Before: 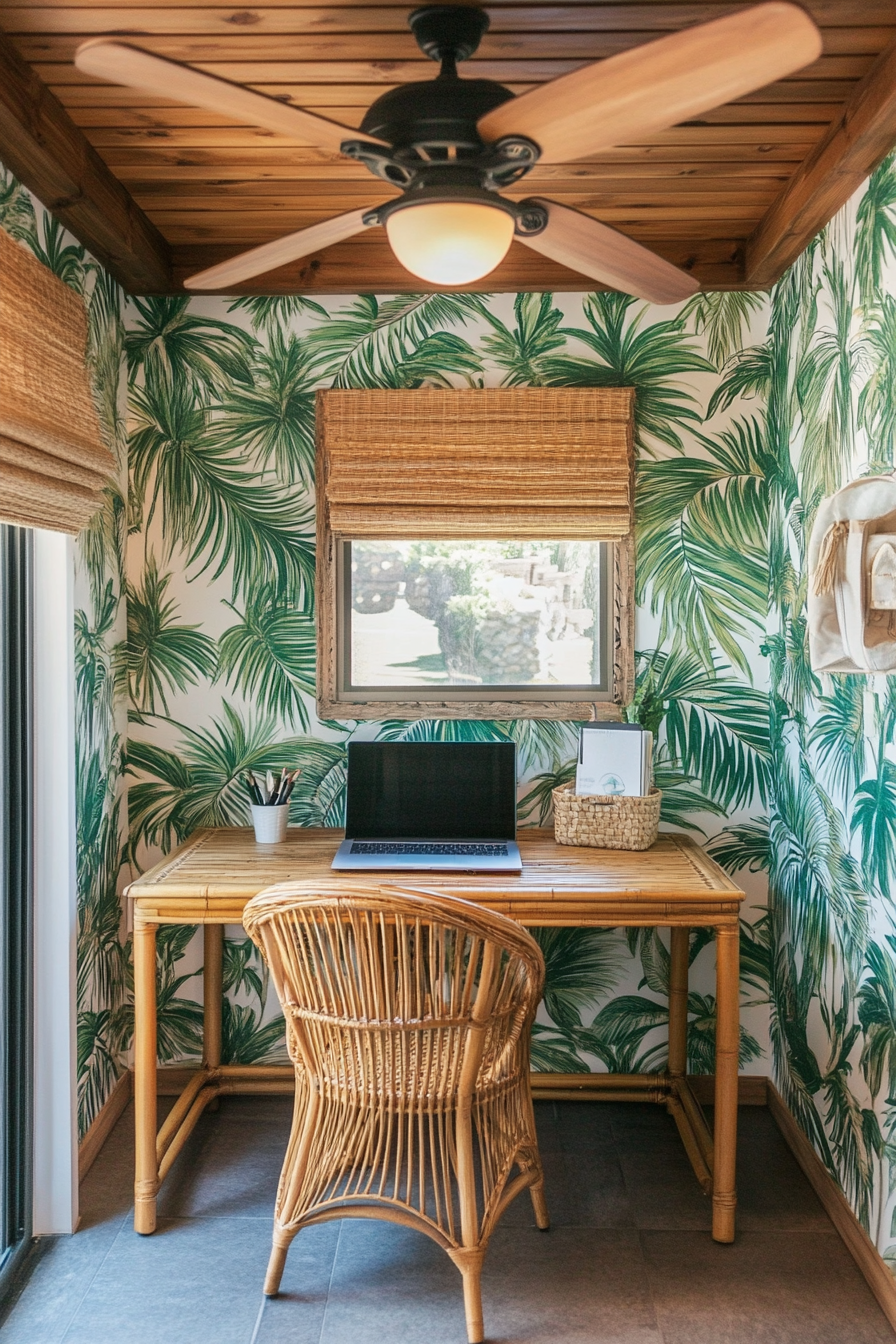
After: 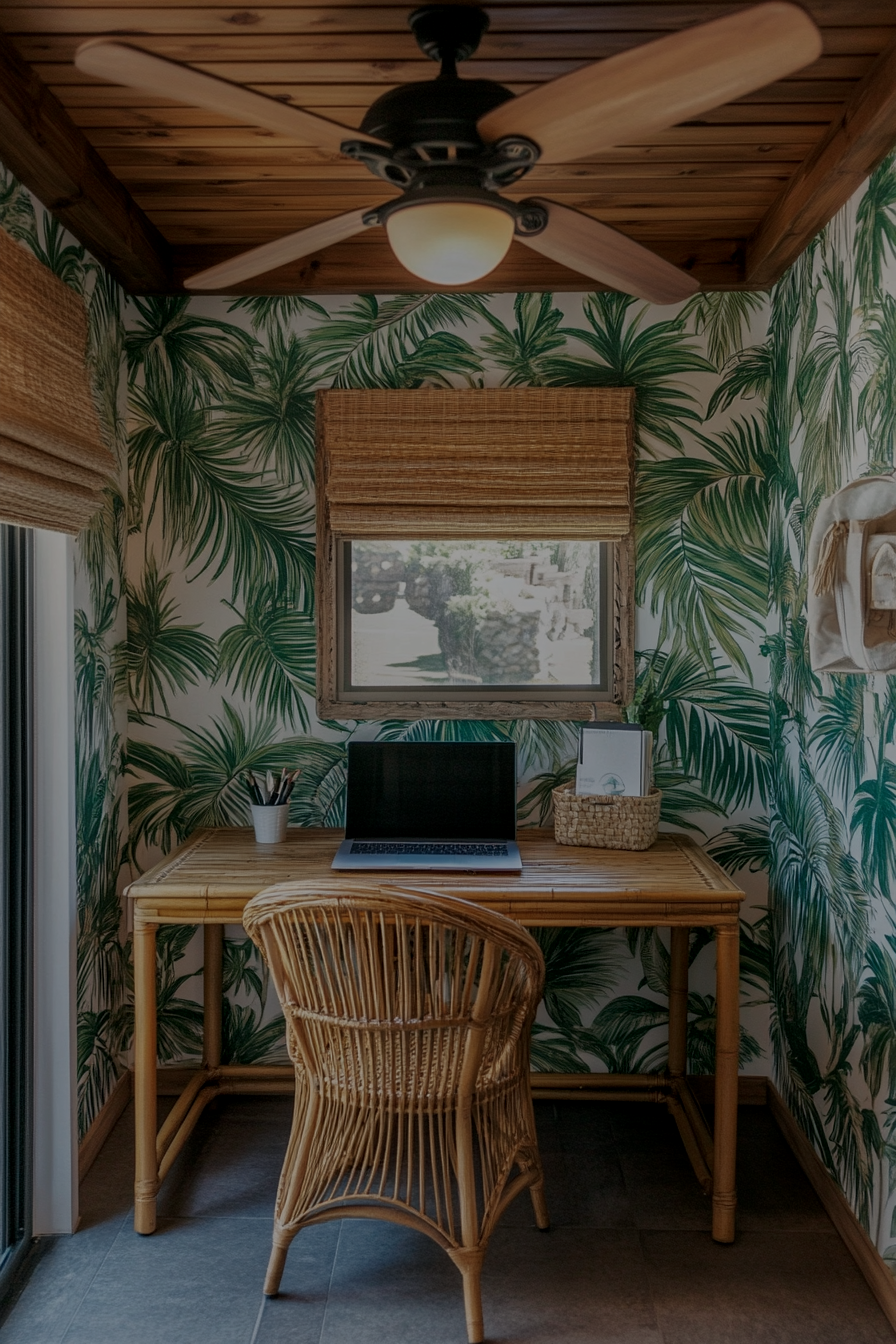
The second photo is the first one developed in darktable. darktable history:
tone equalizer: -8 EV -1.99 EV, -7 EV -1.97 EV, -6 EV -1.96 EV, -5 EV -1.99 EV, -4 EV -1.99 EV, -3 EV -1.99 EV, -2 EV -1.99 EV, -1 EV -1.62 EV, +0 EV -1.98 EV, edges refinement/feathering 500, mask exposure compensation -1.57 EV, preserve details no
local contrast: highlights 103%, shadows 100%, detail 119%, midtone range 0.2
